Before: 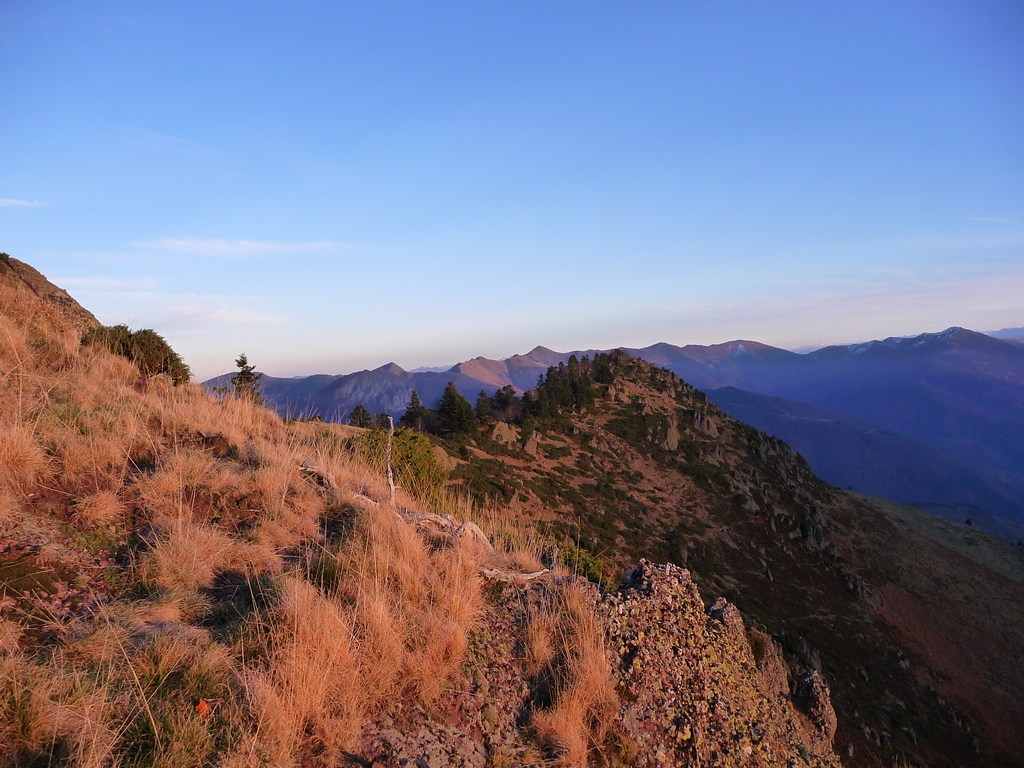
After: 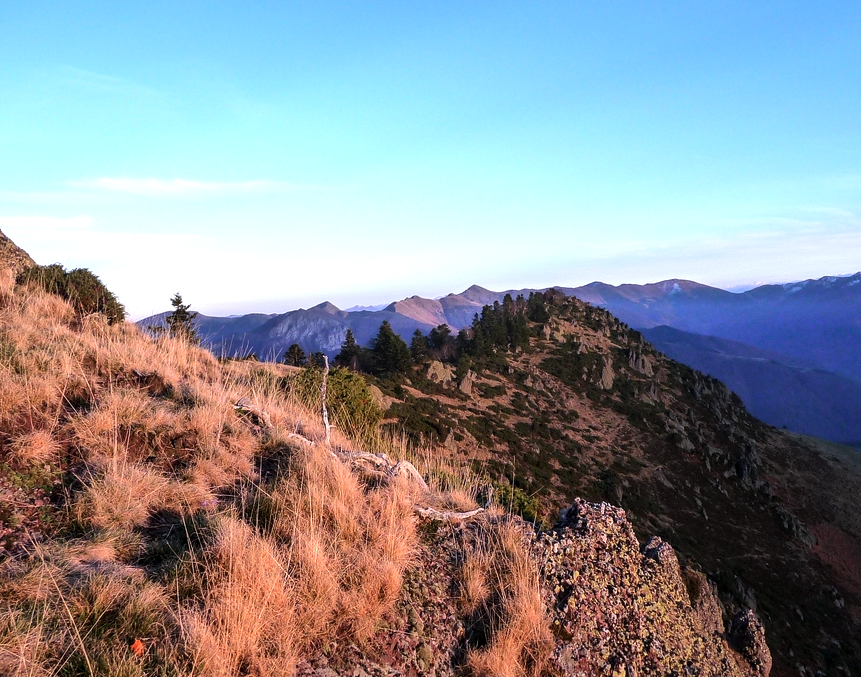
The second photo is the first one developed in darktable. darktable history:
color calibration: x 0.37, y 0.382, temperature 4313.77 K
exposure: black level correction 0.001, exposure 0.136 EV, compensate highlight preservation false
crop: left 6.382%, top 7.951%, right 9.533%, bottom 3.847%
tone equalizer: -8 EV -0.736 EV, -7 EV -0.69 EV, -6 EV -0.588 EV, -5 EV -0.392 EV, -3 EV 0.381 EV, -2 EV 0.6 EV, -1 EV 0.675 EV, +0 EV 0.721 EV, edges refinement/feathering 500, mask exposure compensation -1.57 EV, preserve details no
local contrast: on, module defaults
